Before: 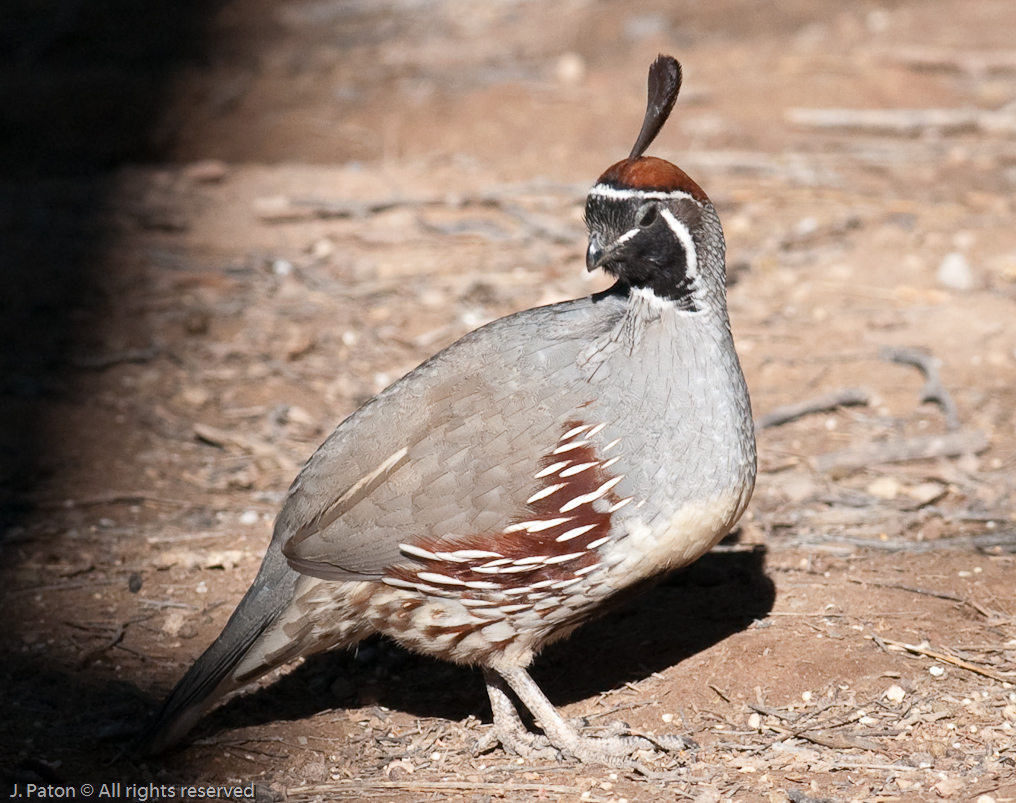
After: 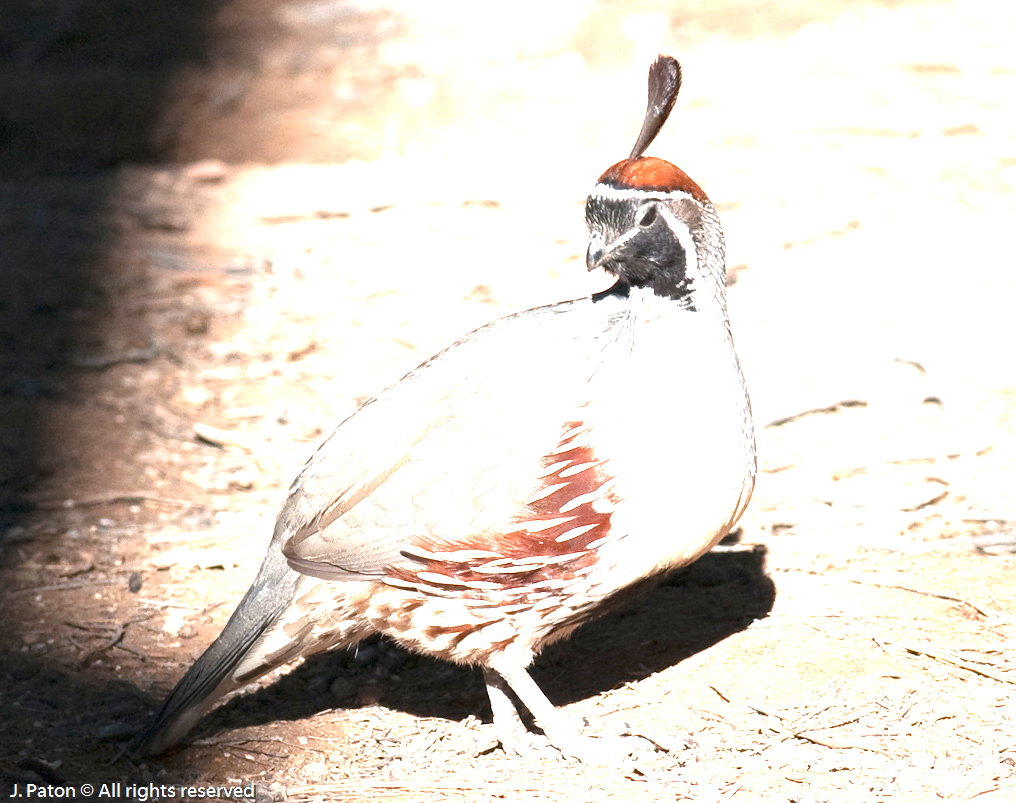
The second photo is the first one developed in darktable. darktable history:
exposure: black level correction 0, exposure 1.913 EV, compensate highlight preservation false
